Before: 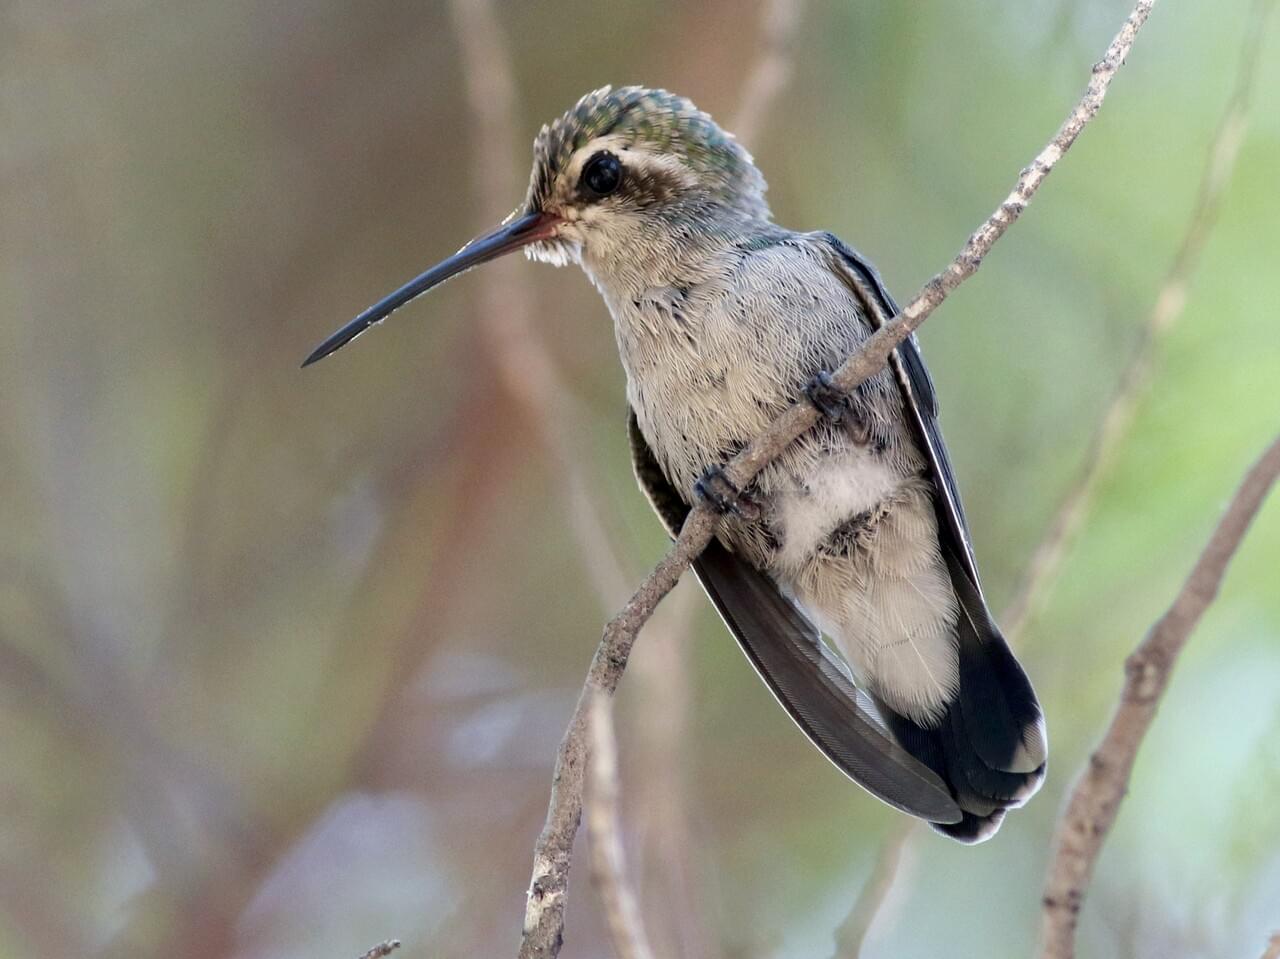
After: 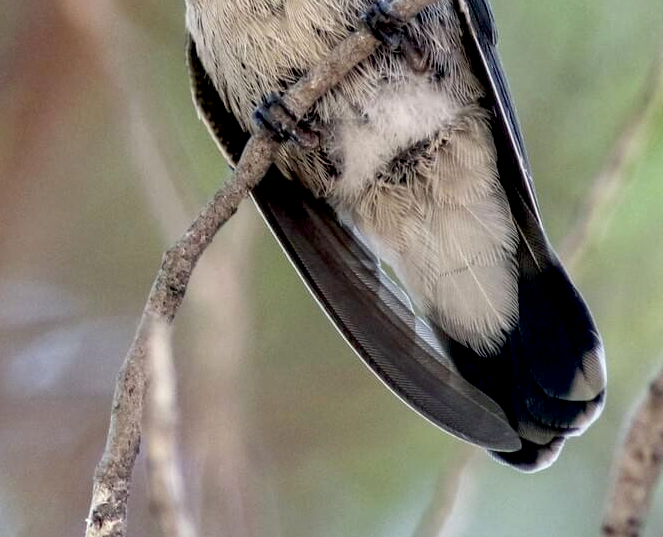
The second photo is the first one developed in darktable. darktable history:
crop: left 34.479%, top 38.822%, right 13.718%, bottom 5.172%
shadows and highlights: shadows 60, soften with gaussian
exposure: black level correction 0.01, exposure 0.011 EV, compensate highlight preservation false
local contrast: on, module defaults
